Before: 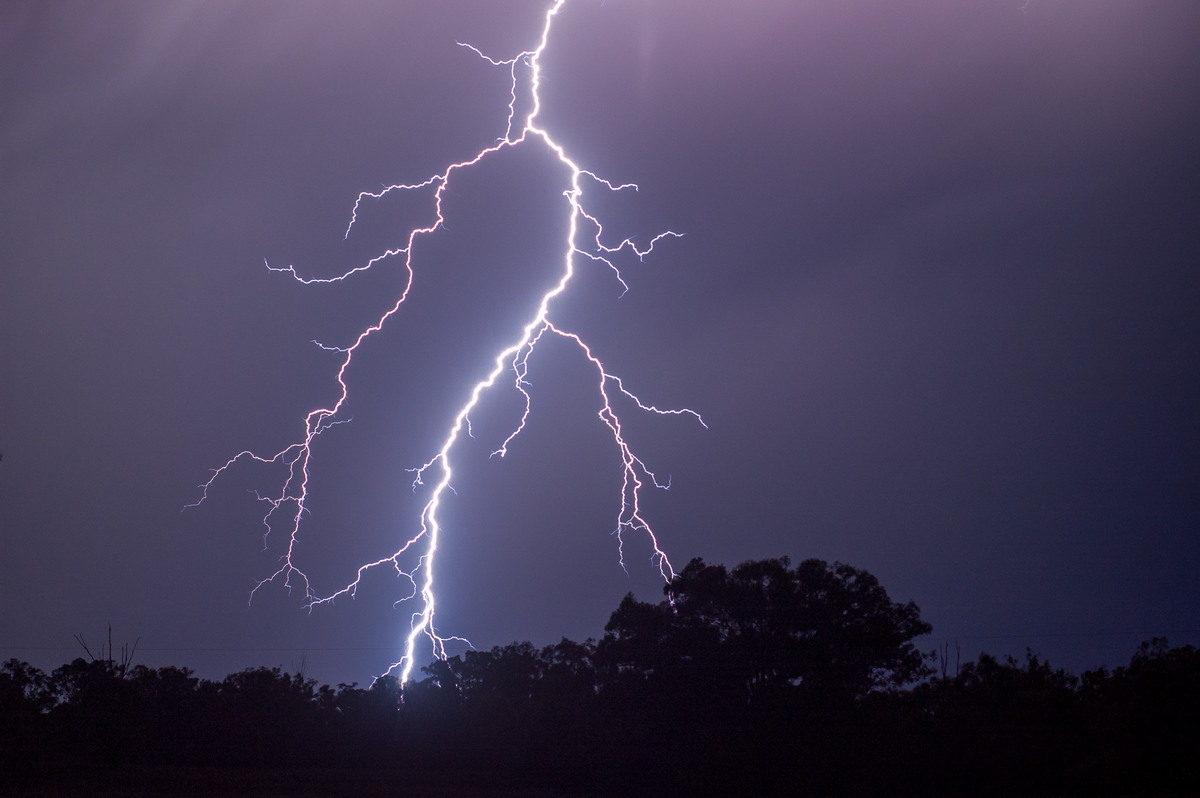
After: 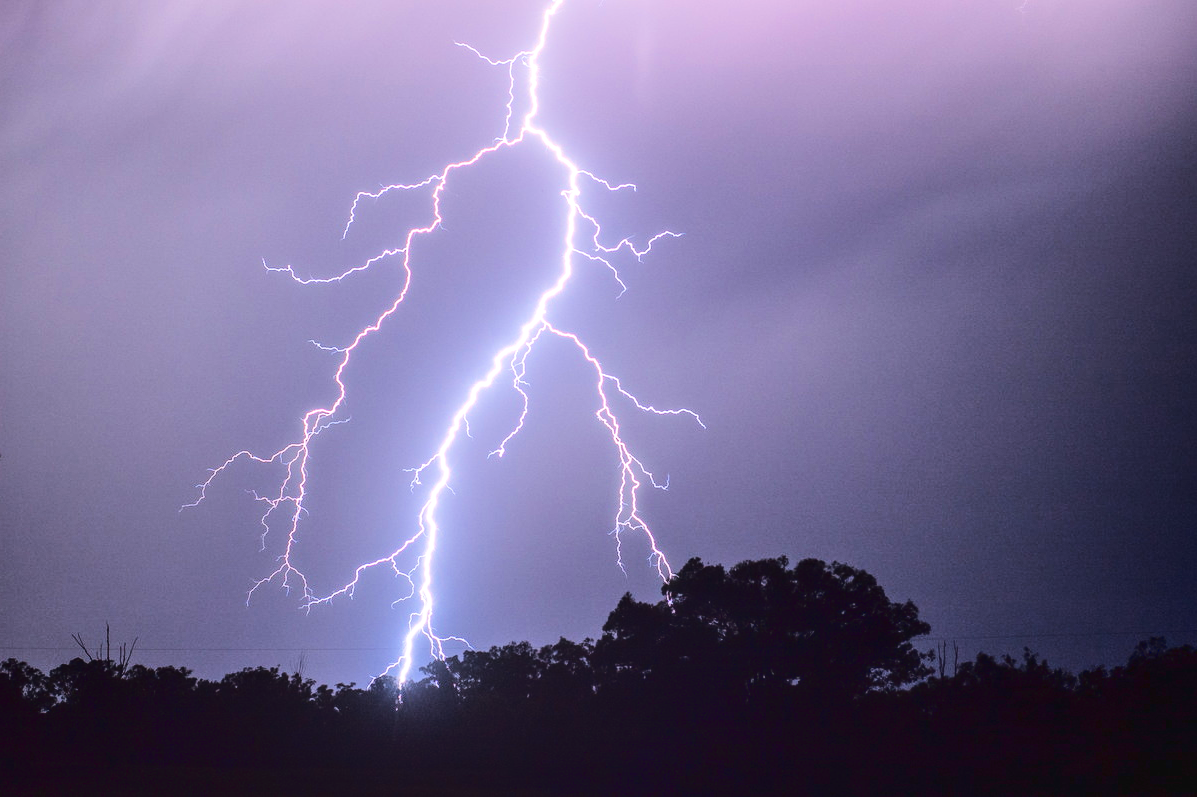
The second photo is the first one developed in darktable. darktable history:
crop: left 0.185%
tone curve: curves: ch0 [(0, 0.039) (0.104, 0.103) (0.273, 0.267) (0.448, 0.487) (0.704, 0.761) (0.886, 0.922) (0.994, 0.971)]; ch1 [(0, 0) (0.335, 0.298) (0.446, 0.413) (0.485, 0.487) (0.515, 0.503) (0.566, 0.563) (0.641, 0.655) (1, 1)]; ch2 [(0, 0) (0.314, 0.301) (0.421, 0.411) (0.502, 0.494) (0.528, 0.54) (0.557, 0.559) (0.612, 0.62) (0.722, 0.686) (1, 1)], color space Lab, linked channels, preserve colors none
local contrast: on, module defaults
tone equalizer: -7 EV 0.143 EV, -6 EV 0.63 EV, -5 EV 1.18 EV, -4 EV 1.37 EV, -3 EV 1.12 EV, -2 EV 0.6 EV, -1 EV 0.168 EV, edges refinement/feathering 500, mask exposure compensation -1.57 EV, preserve details no
haze removal: strength -0.077, distance 0.365, compatibility mode true, adaptive false
